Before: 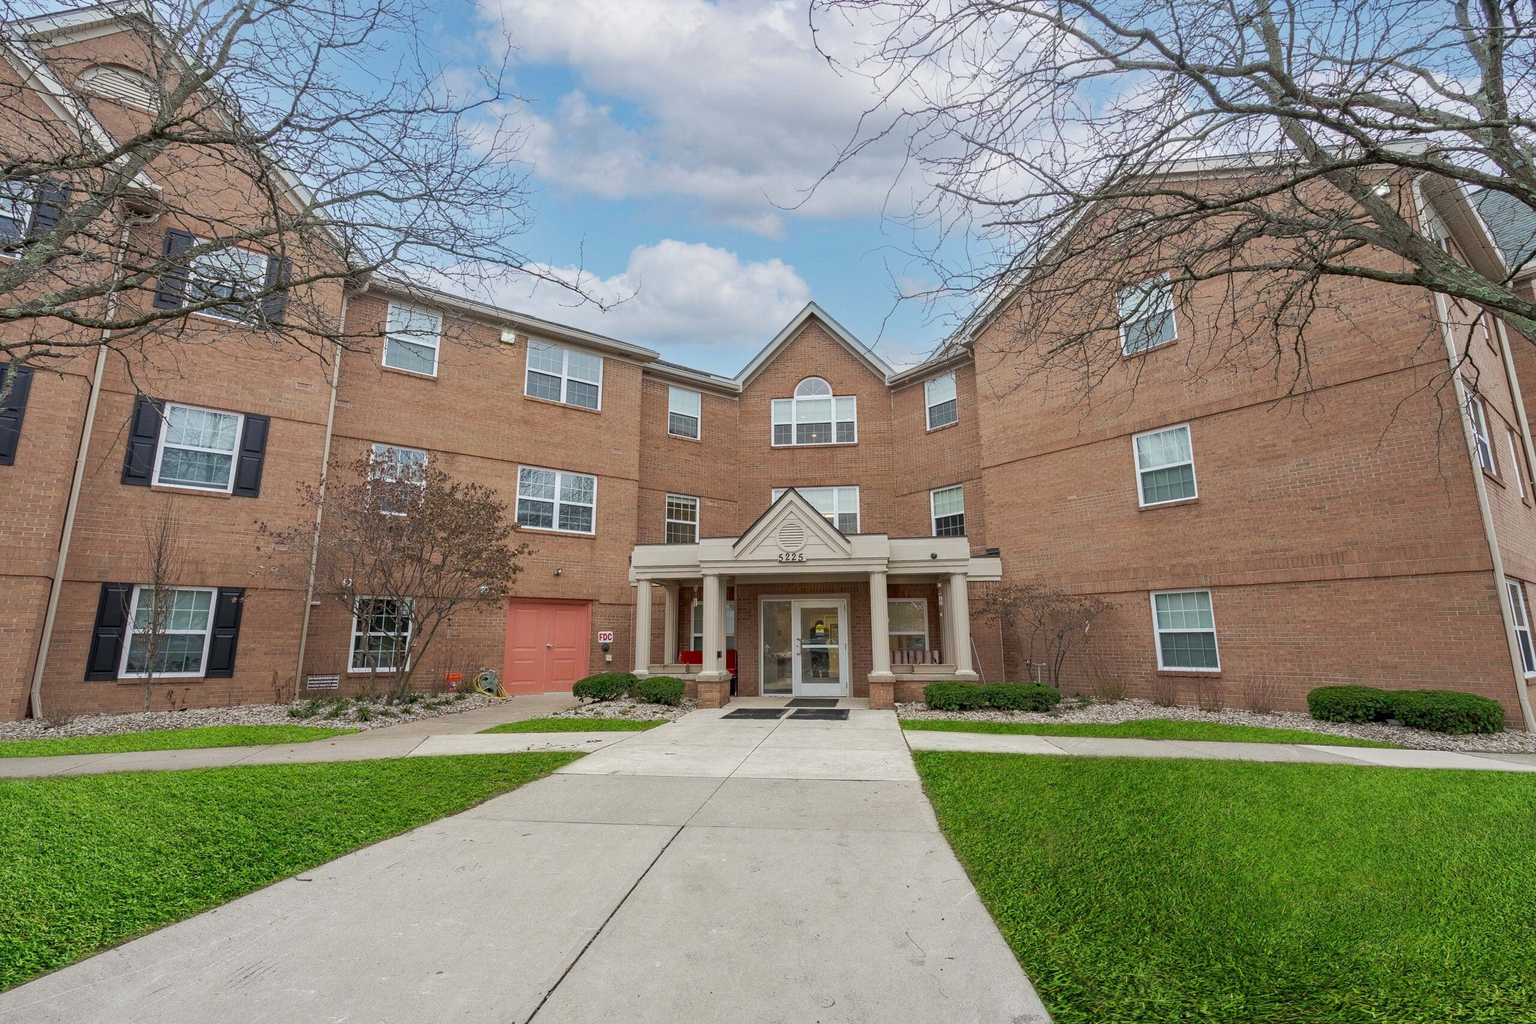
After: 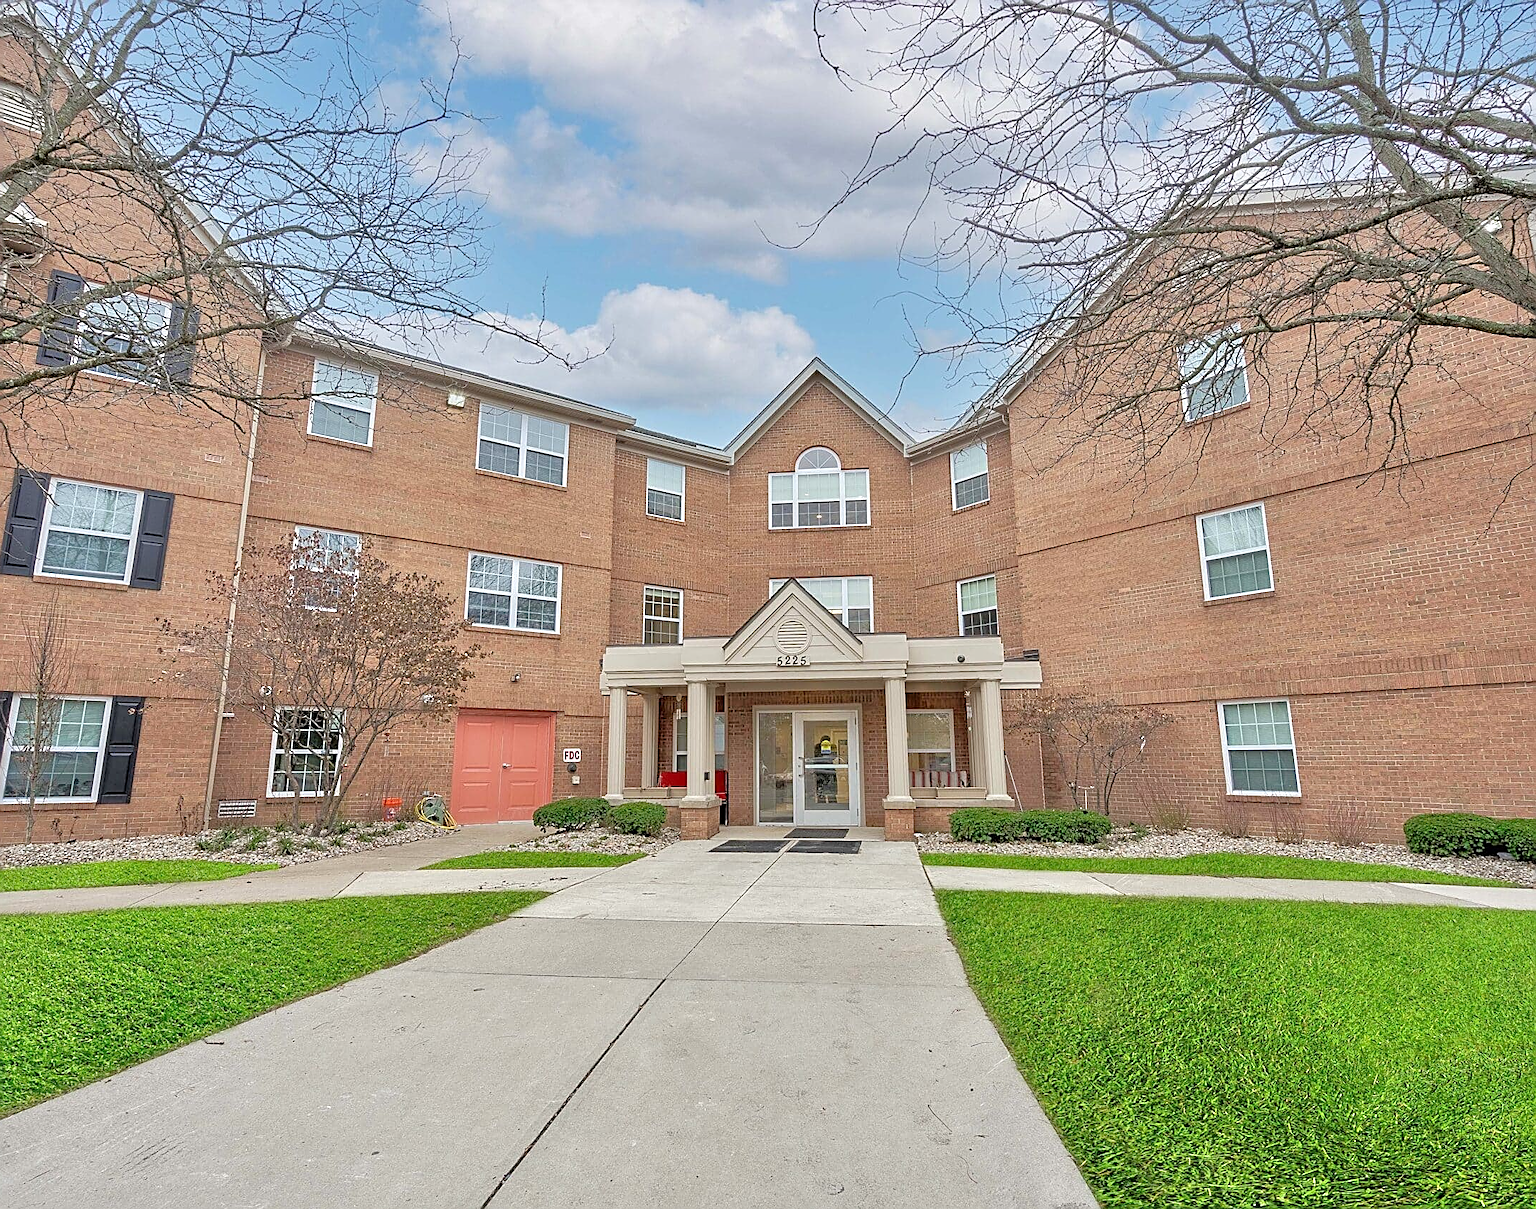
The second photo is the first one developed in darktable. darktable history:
tone equalizer: -7 EV 0.15 EV, -6 EV 0.6 EV, -5 EV 1.15 EV, -4 EV 1.33 EV, -3 EV 1.15 EV, -2 EV 0.6 EV, -1 EV 0.15 EV, mask exposure compensation -0.5 EV
sharpen: amount 0.901
crop: left 8.026%, right 7.374%
